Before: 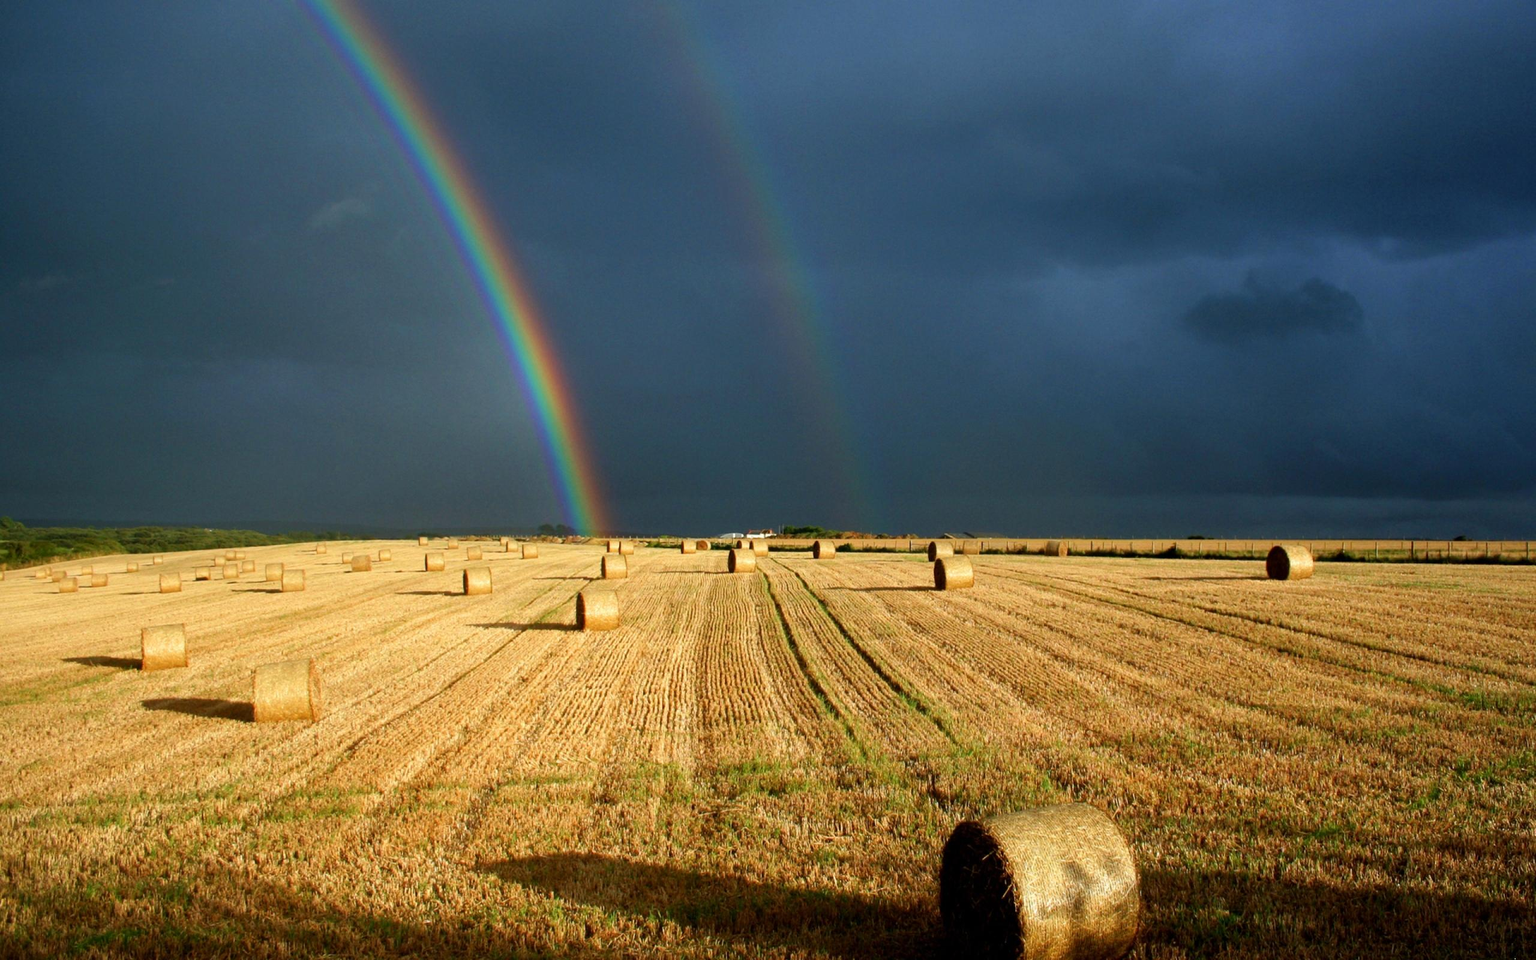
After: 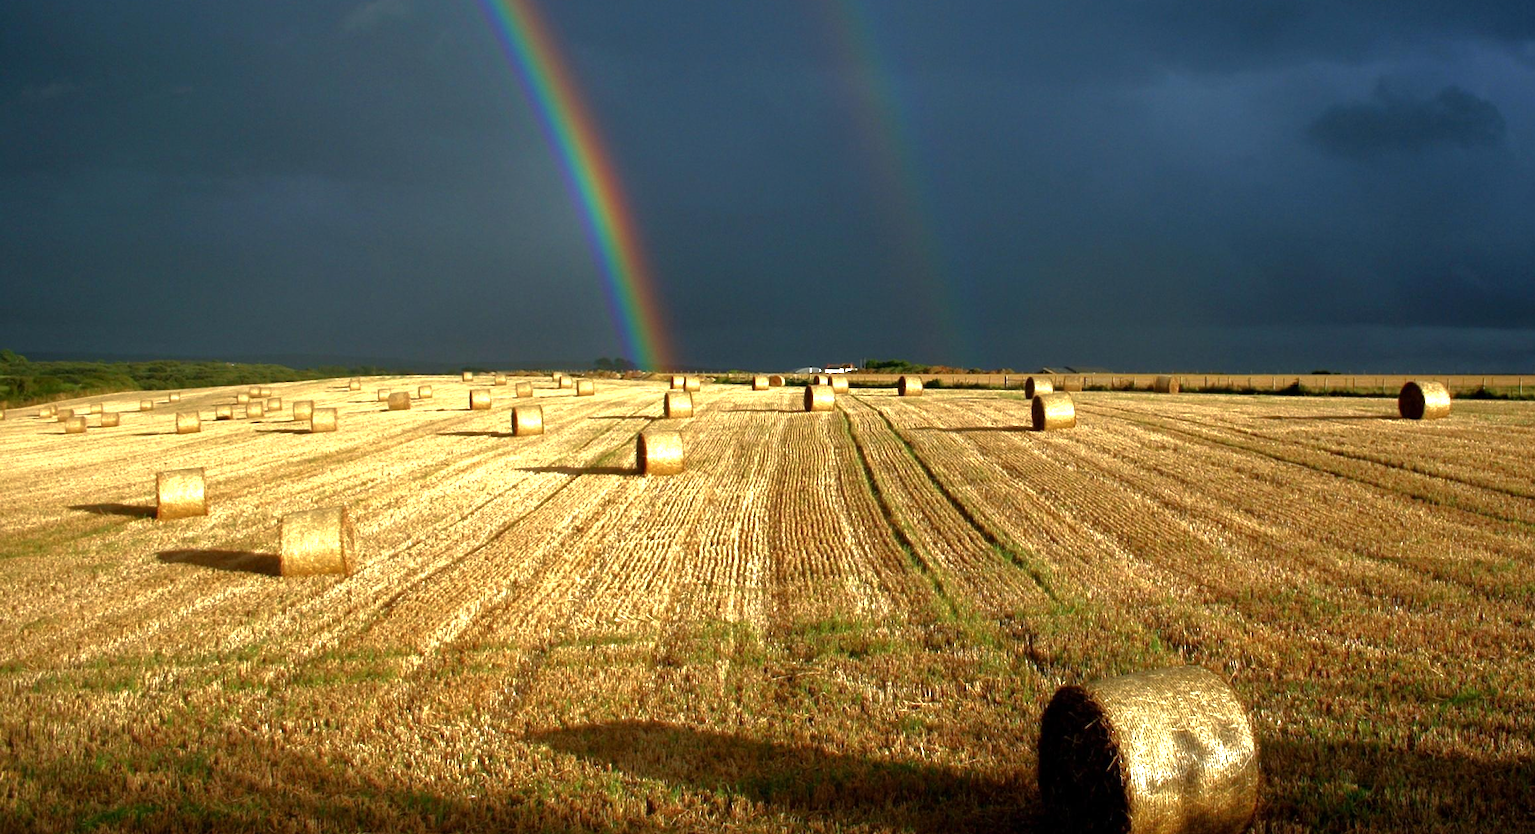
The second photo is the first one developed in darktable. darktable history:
crop: top 20.916%, right 9.437%, bottom 0.316%
base curve: curves: ch0 [(0, 0) (0.841, 0.609) (1, 1)]
exposure: exposure 0.669 EV, compensate highlight preservation false
